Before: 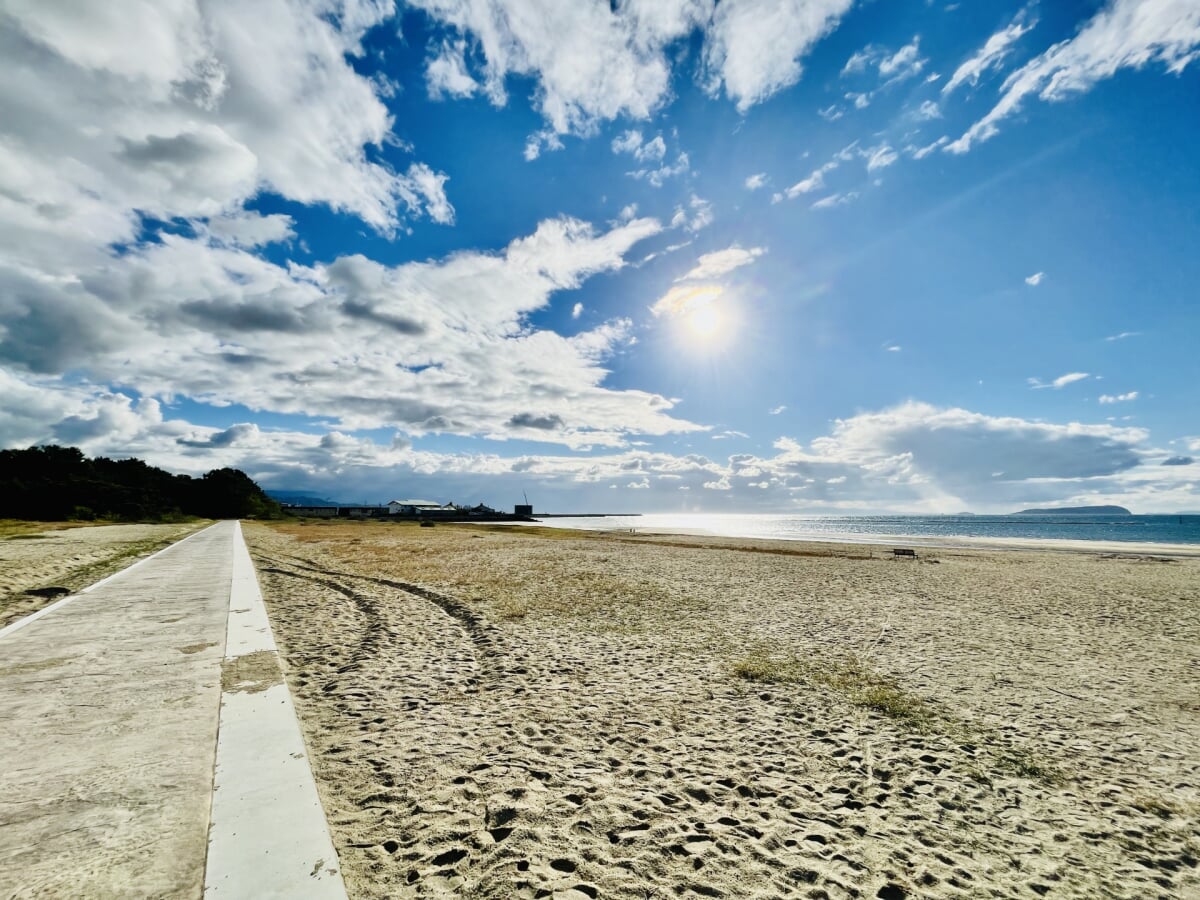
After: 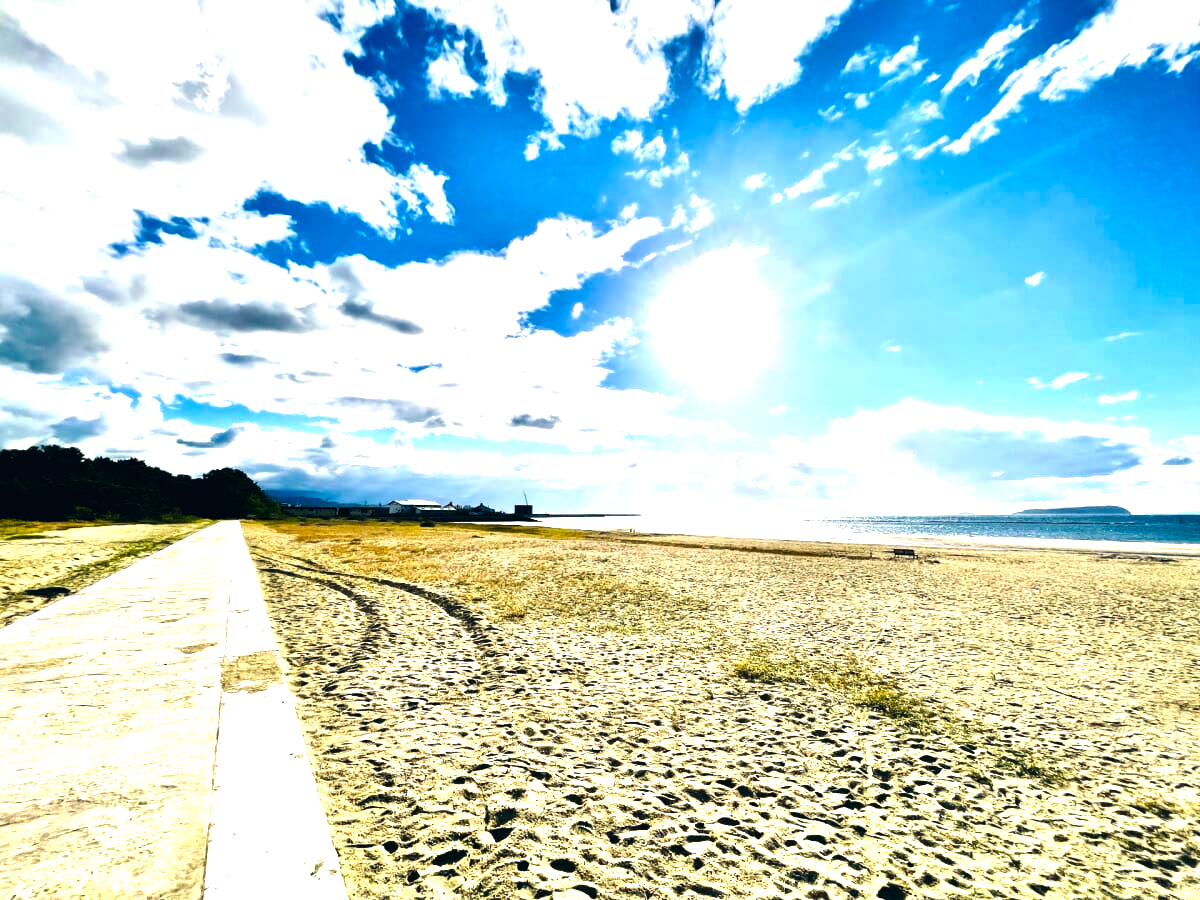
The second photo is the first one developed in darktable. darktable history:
color balance rgb: shadows lift › chroma 2.014%, shadows lift › hue 247.05°, perceptual saturation grading › global saturation 29.727%, perceptual brilliance grading › highlights 47.403%, perceptual brilliance grading › mid-tones 21.594%, perceptual brilliance grading › shadows -6.566%, global vibrance 20.748%
color correction: highlights a* 5.4, highlights b* 5.35, shadows a* -4.02, shadows b* -5.14
